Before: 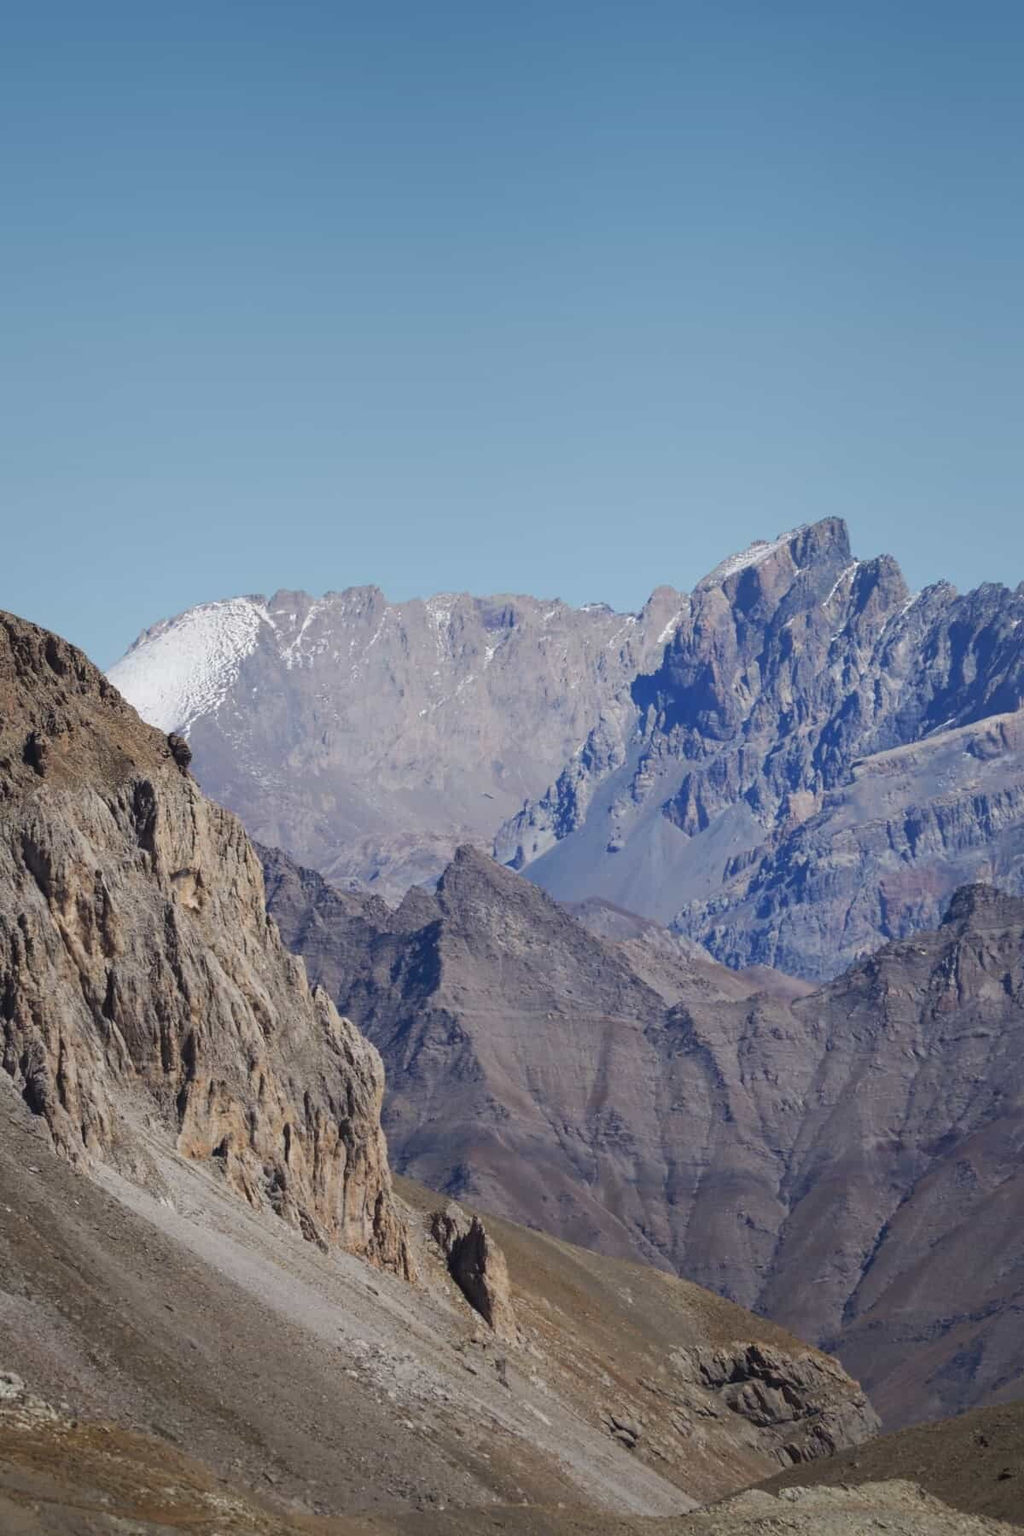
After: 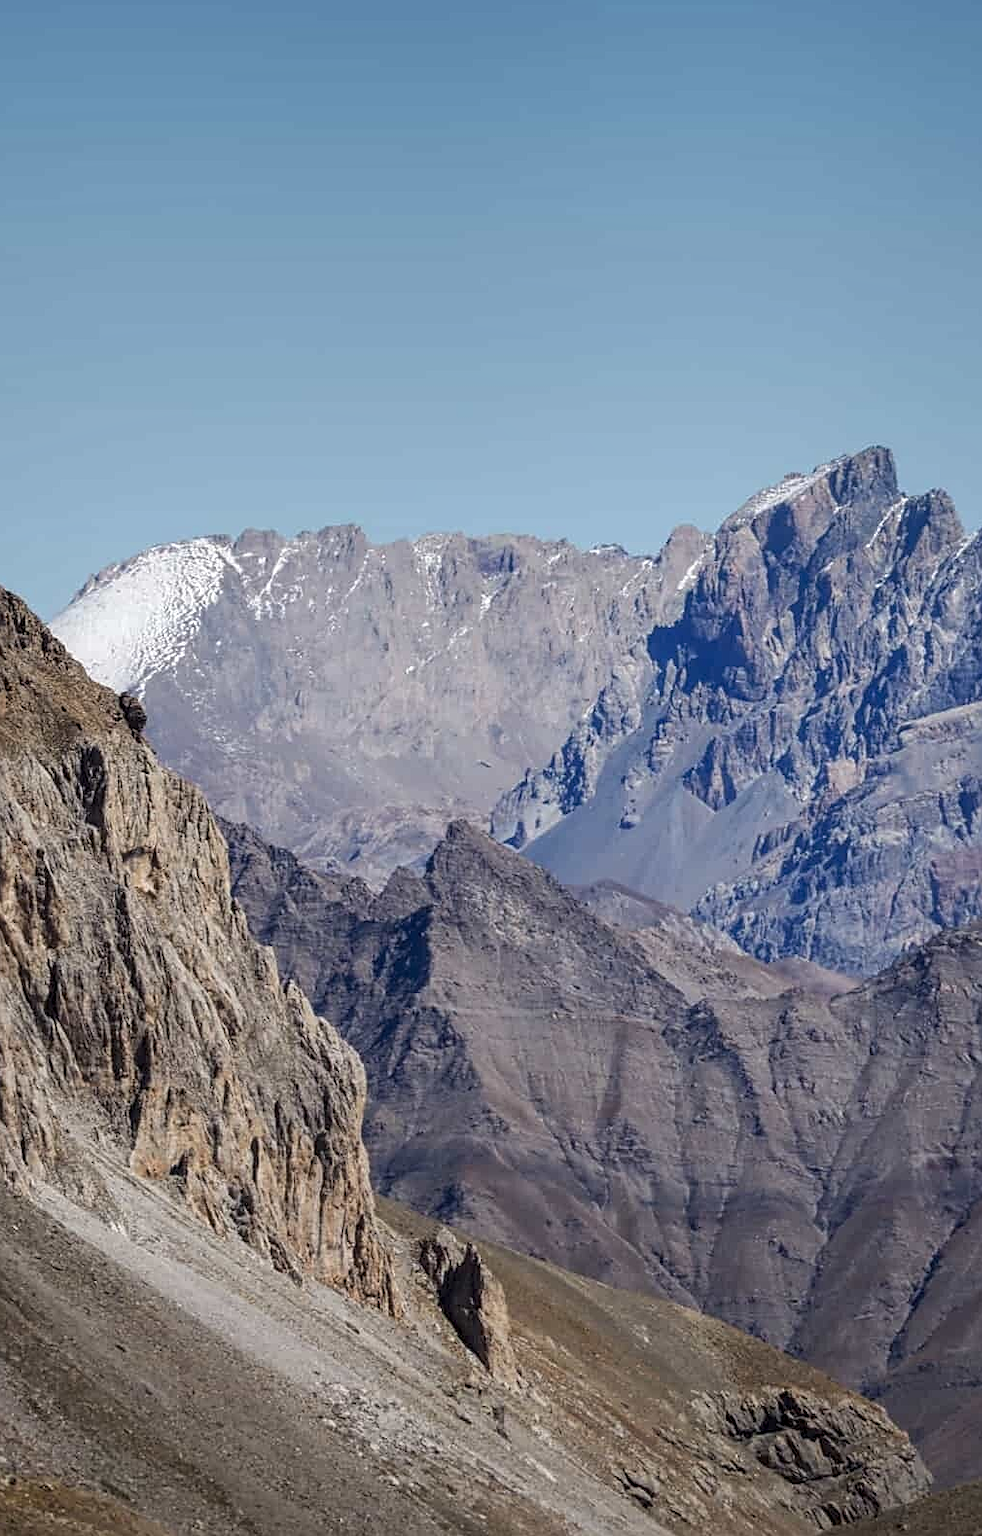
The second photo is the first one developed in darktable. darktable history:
sharpen: on, module defaults
crop: left 6.234%, top 8.211%, right 9.549%, bottom 4.05%
local contrast: highlights 62%, detail 143%, midtone range 0.428
